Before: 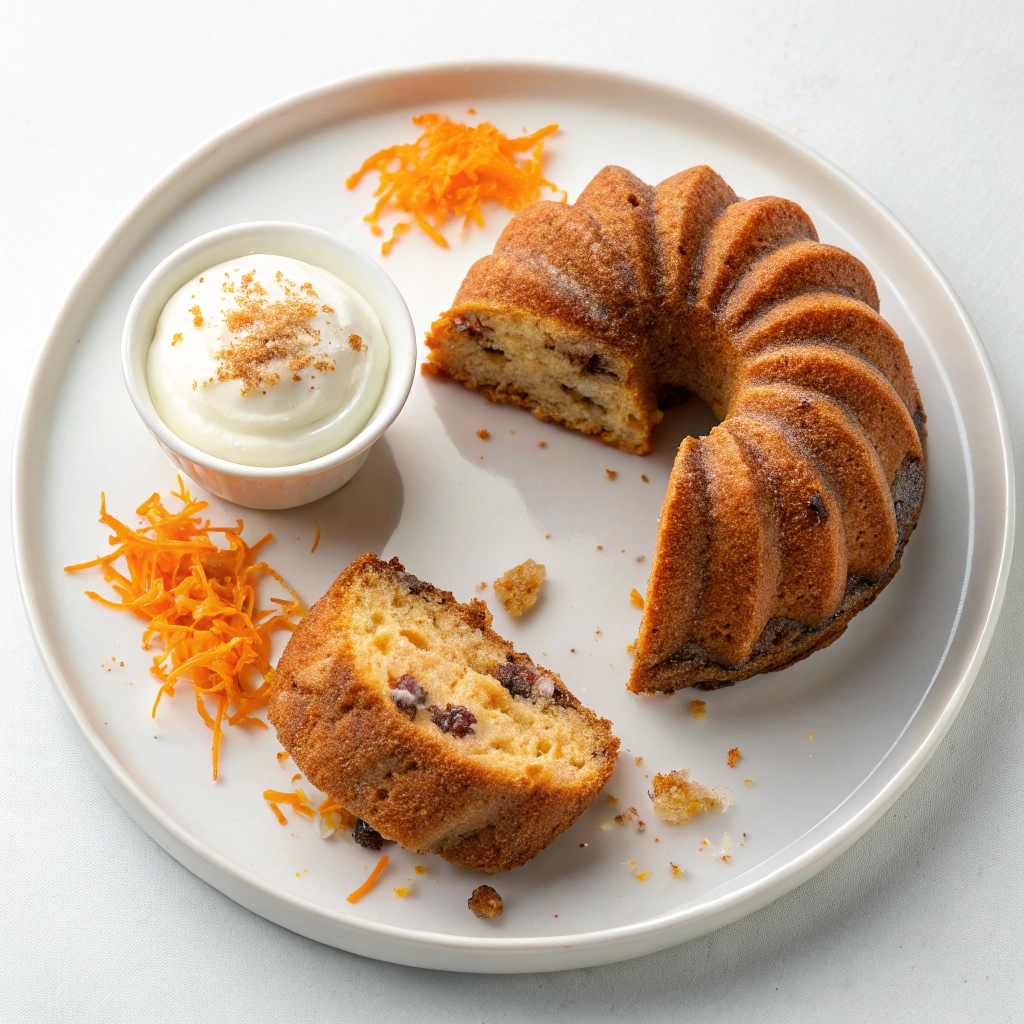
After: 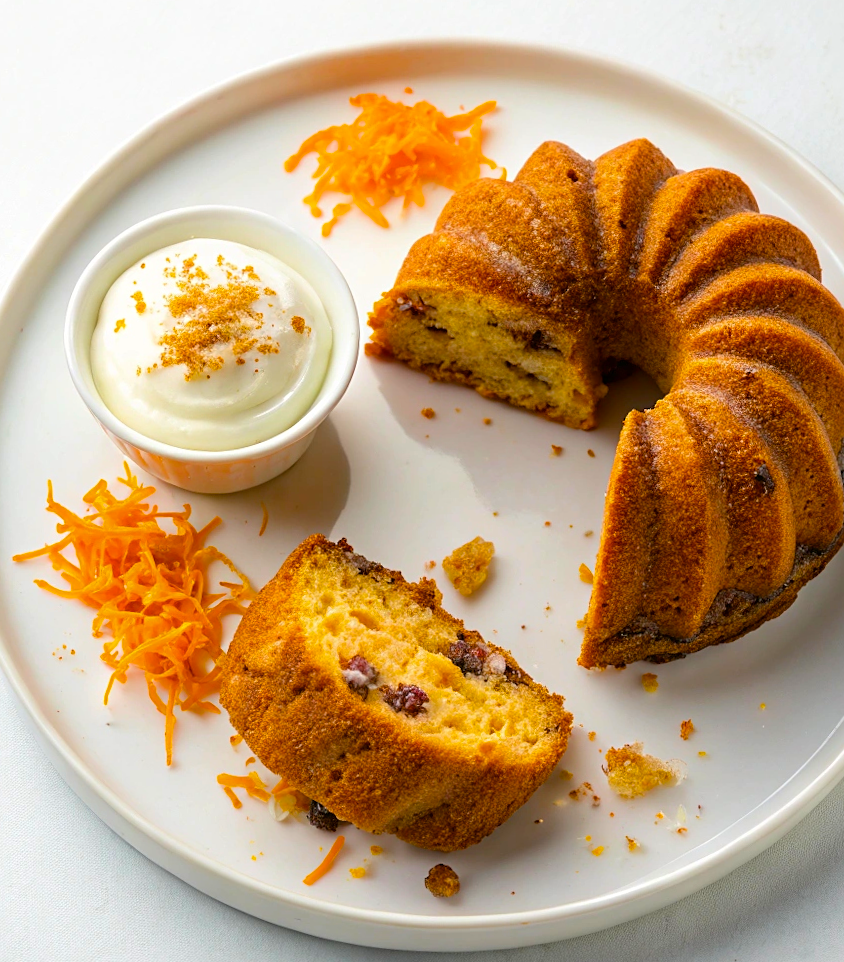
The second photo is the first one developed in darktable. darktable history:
sharpen: amount 0.209
color balance rgb: linear chroma grading › global chroma 13.045%, perceptual saturation grading › global saturation 25.367%, global vibrance 20%
crop and rotate: angle 1.42°, left 4.086%, top 1.038%, right 11.434%, bottom 2.625%
